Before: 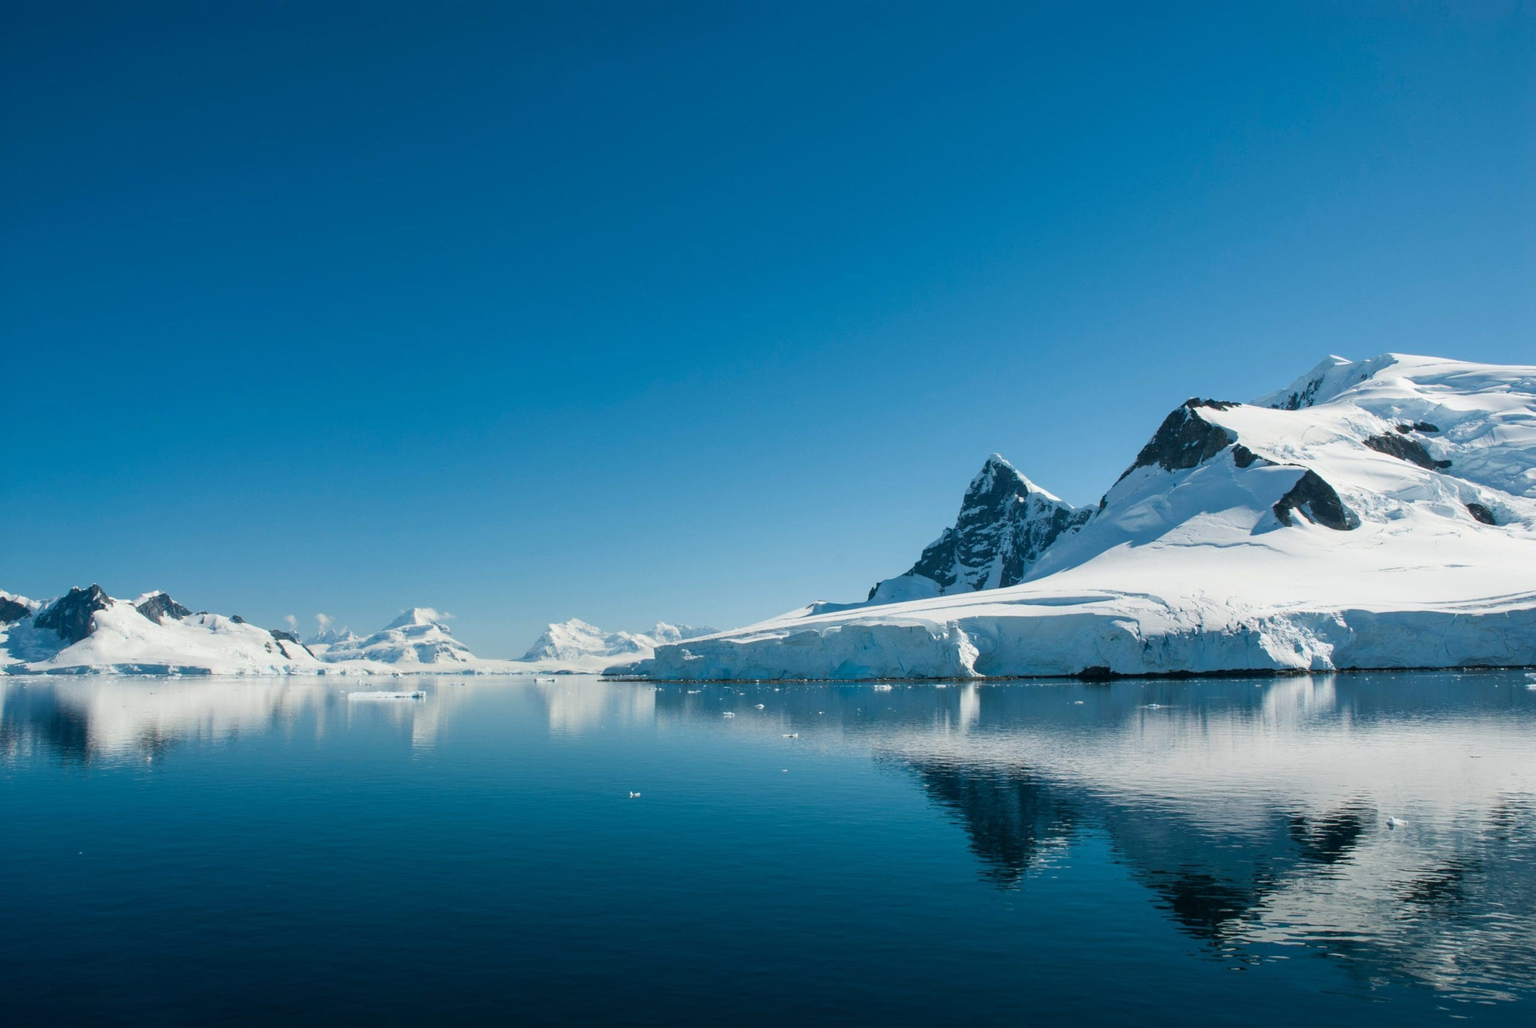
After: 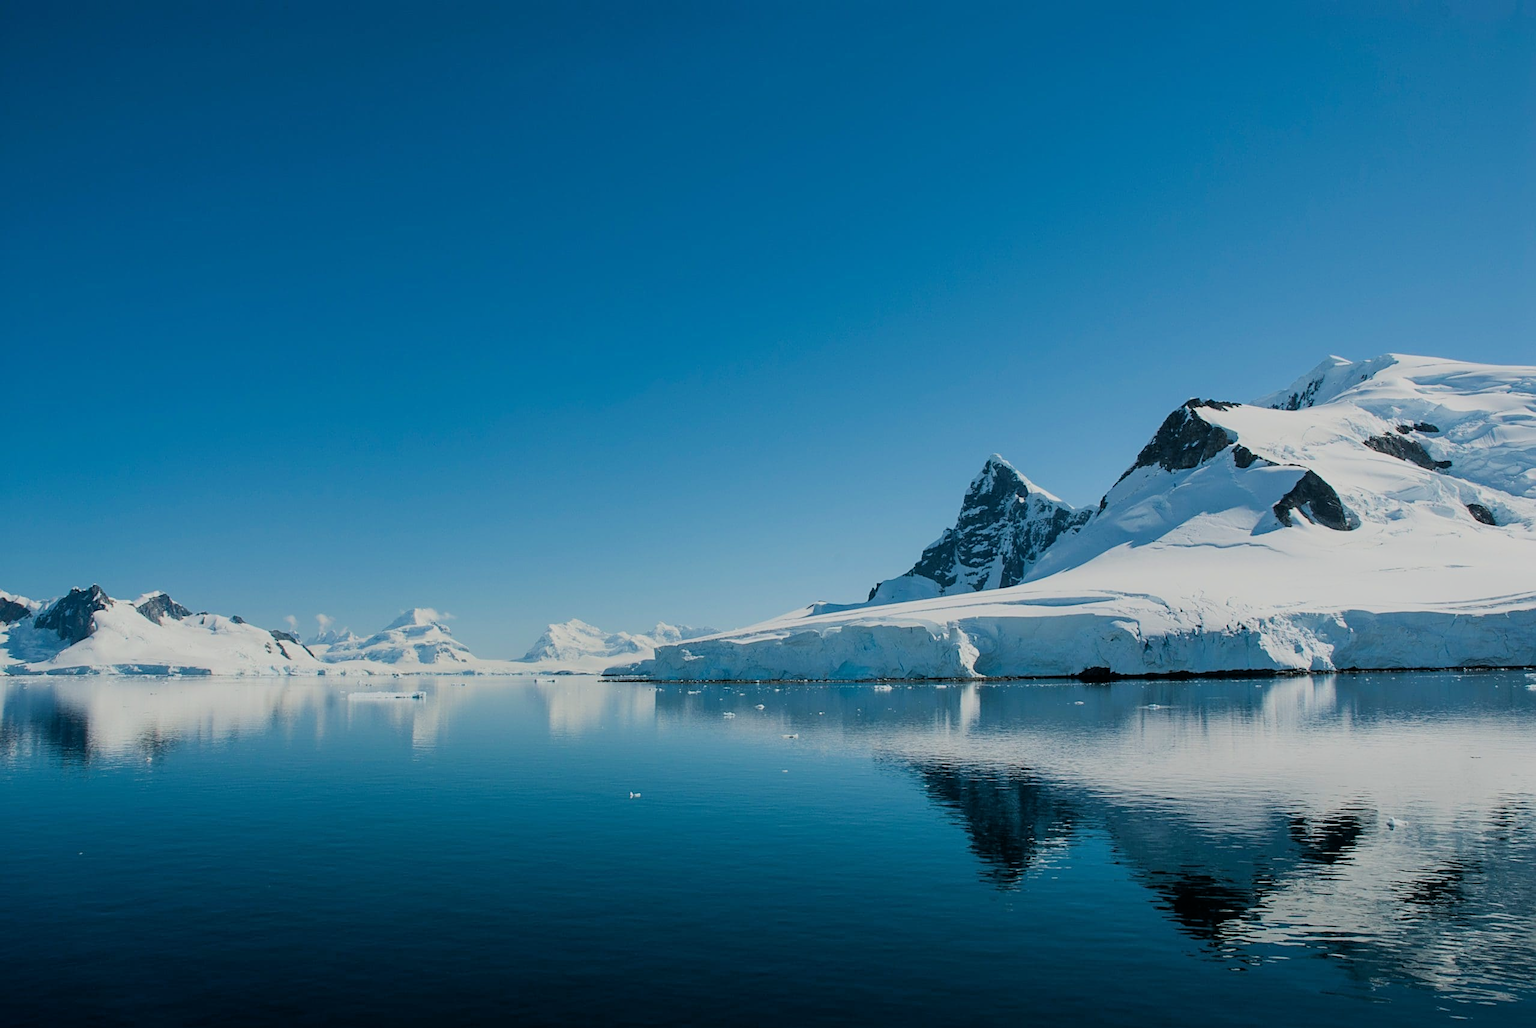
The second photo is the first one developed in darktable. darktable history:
filmic rgb: black relative exposure -7.15 EV, white relative exposure 5.36 EV, hardness 3.02, color science v6 (2022)
sharpen: on, module defaults
